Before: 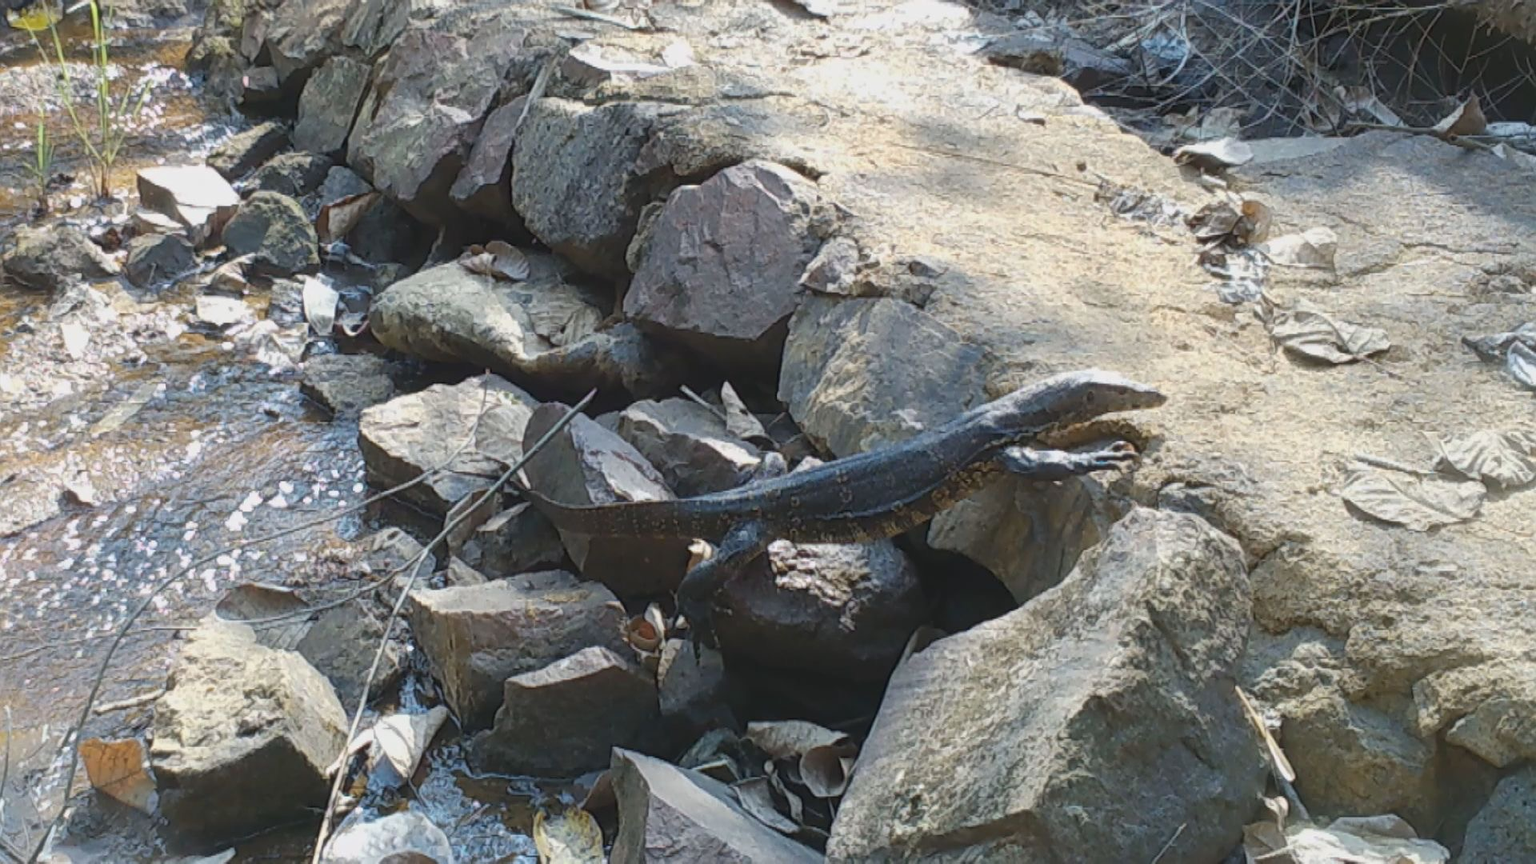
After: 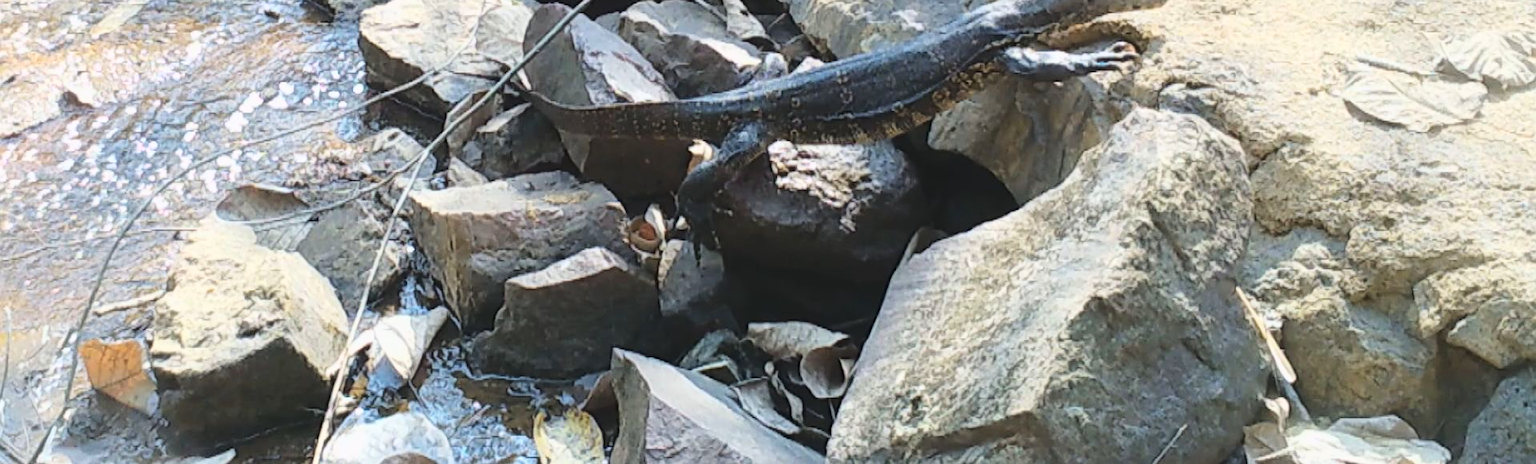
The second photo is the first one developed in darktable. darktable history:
rotate and perspective: automatic cropping original format, crop left 0, crop top 0
base curve: curves: ch0 [(0, 0) (0.028, 0.03) (0.121, 0.232) (0.46, 0.748) (0.859, 0.968) (1, 1)]
crop and rotate: top 46.237%
